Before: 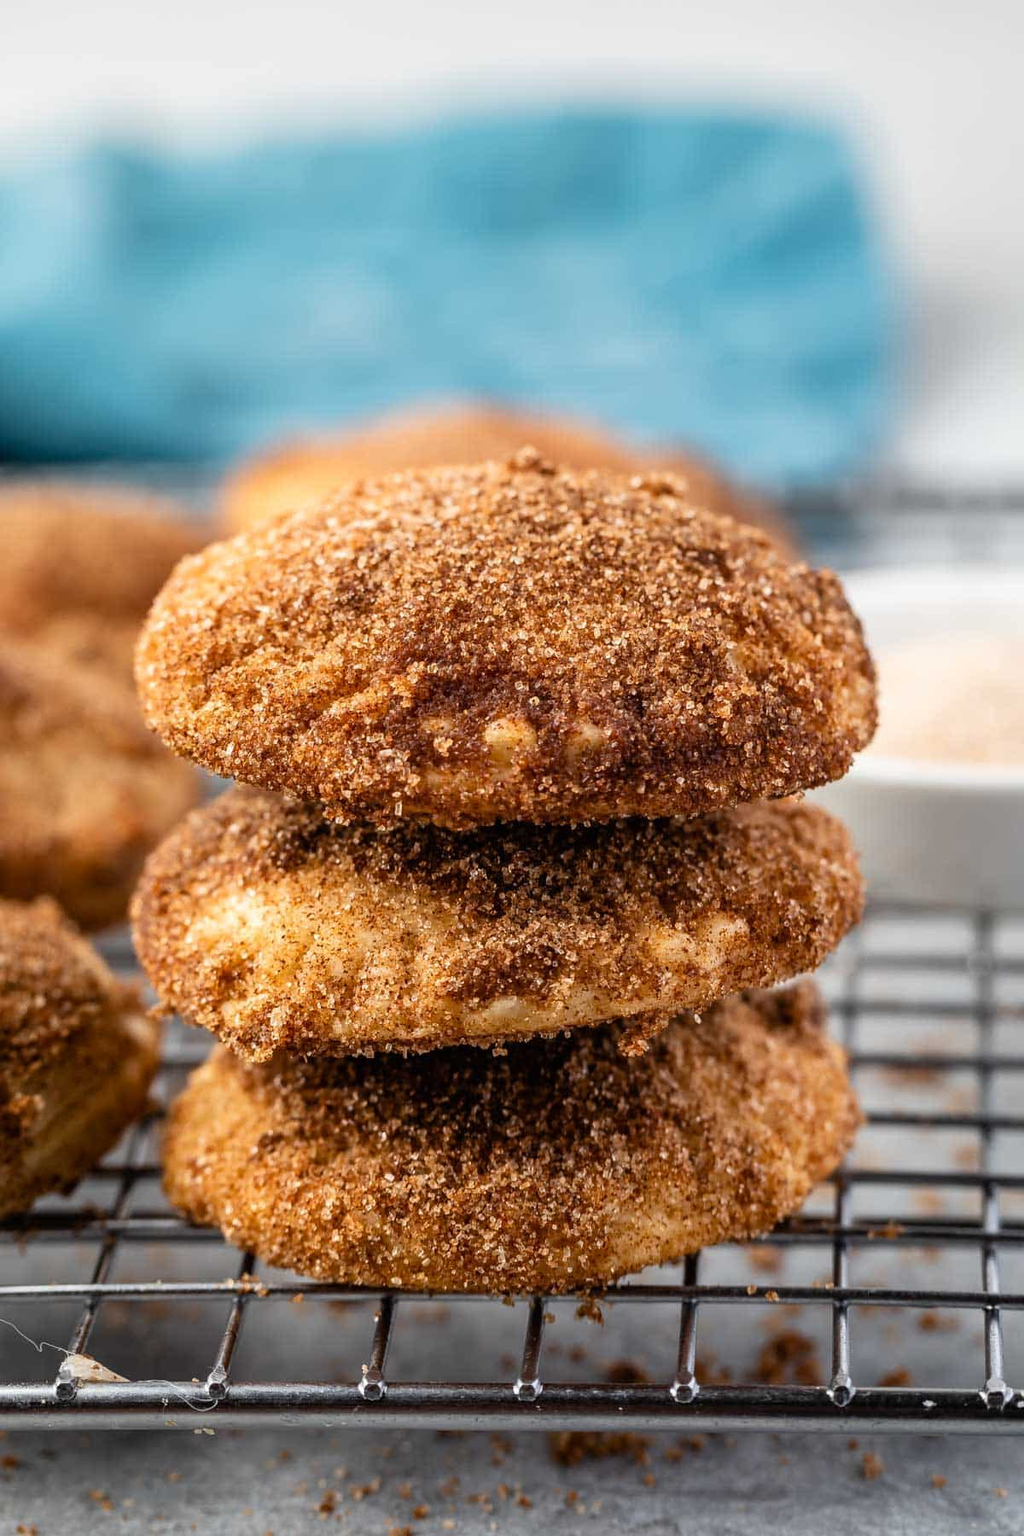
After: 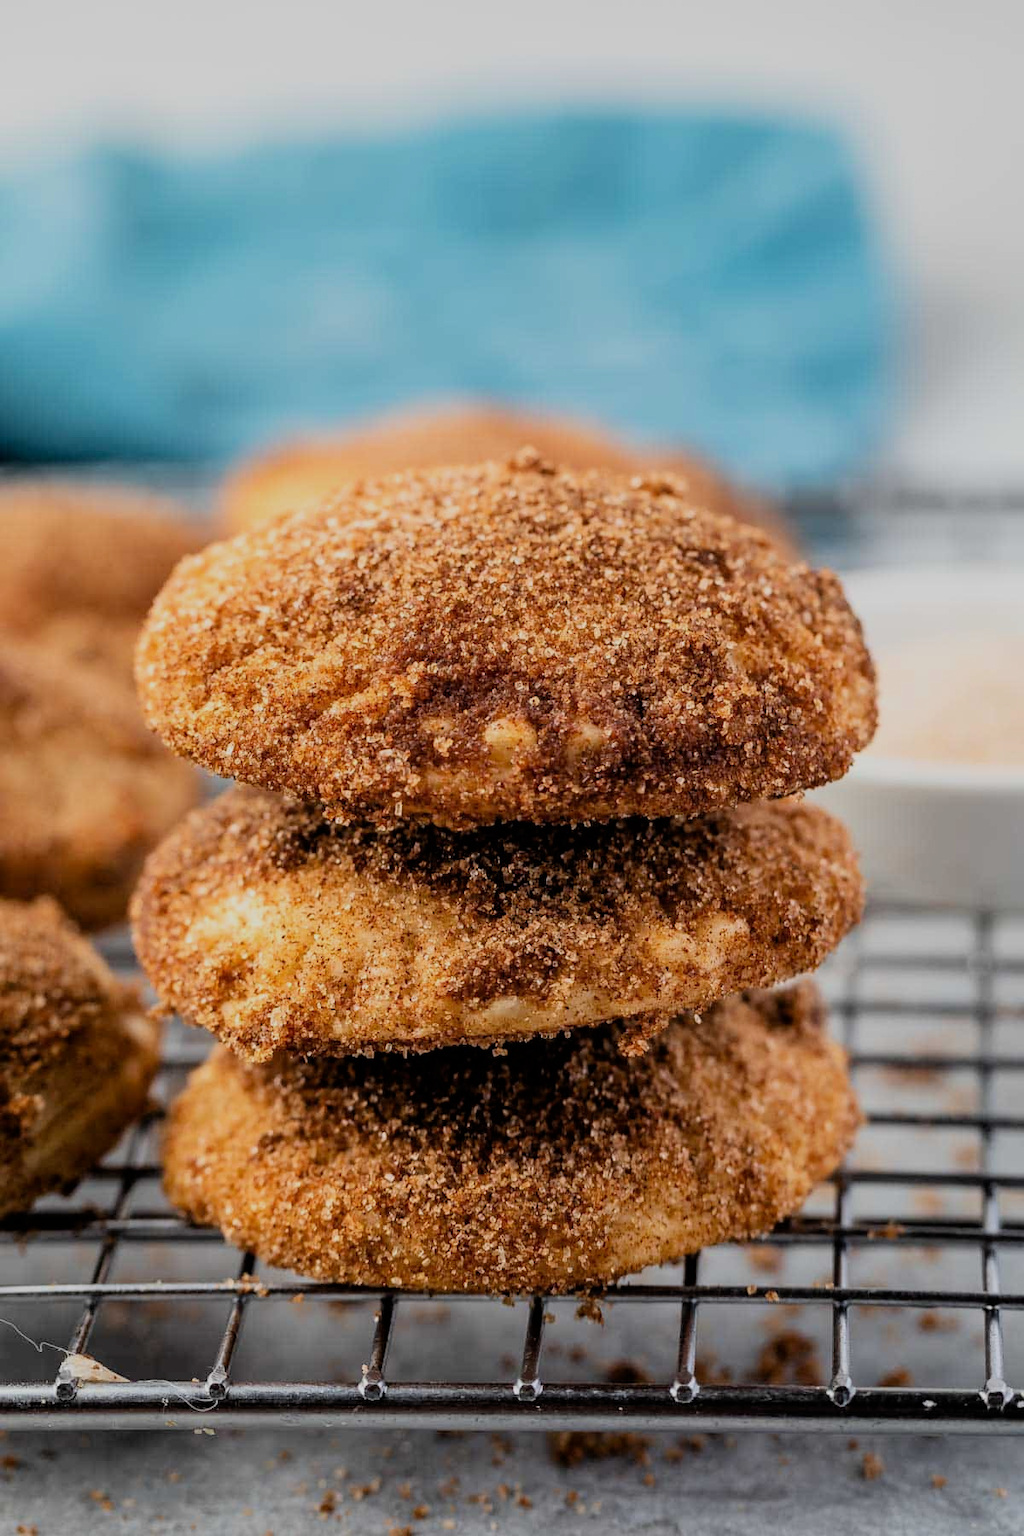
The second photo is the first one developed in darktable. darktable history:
filmic rgb: black relative exposure -7.65 EV, white relative exposure 4.56 EV, hardness 3.61, contrast 0.987, color science v6 (2022), iterations of high-quality reconstruction 0
